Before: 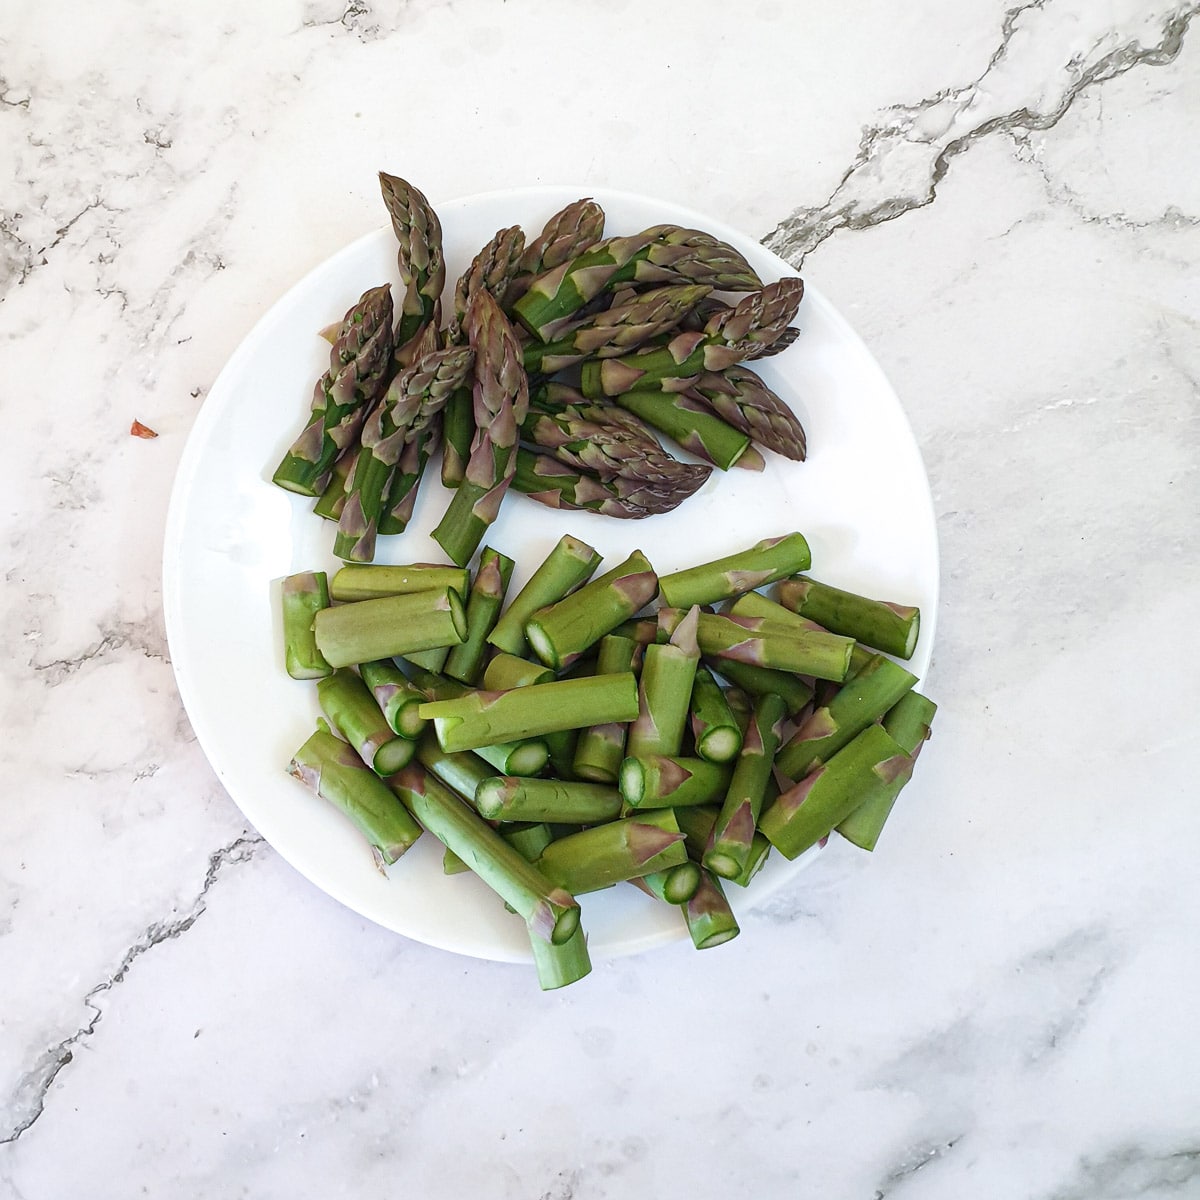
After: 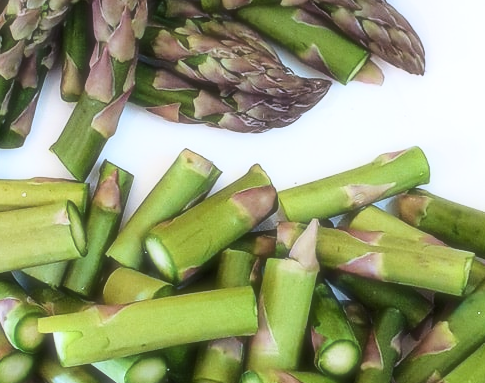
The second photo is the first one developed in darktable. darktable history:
crop: left 31.751%, top 32.172%, right 27.8%, bottom 35.83%
base curve: curves: ch0 [(0, 0) (0.028, 0.03) (0.121, 0.232) (0.46, 0.748) (0.859, 0.968) (1, 1)]
tone equalizer: on, module defaults
exposure: black level correction 0.001, compensate highlight preservation false
soften: size 19.52%, mix 20.32%
rgb levels: preserve colors max RGB
white balance: red 0.984, blue 1.059
